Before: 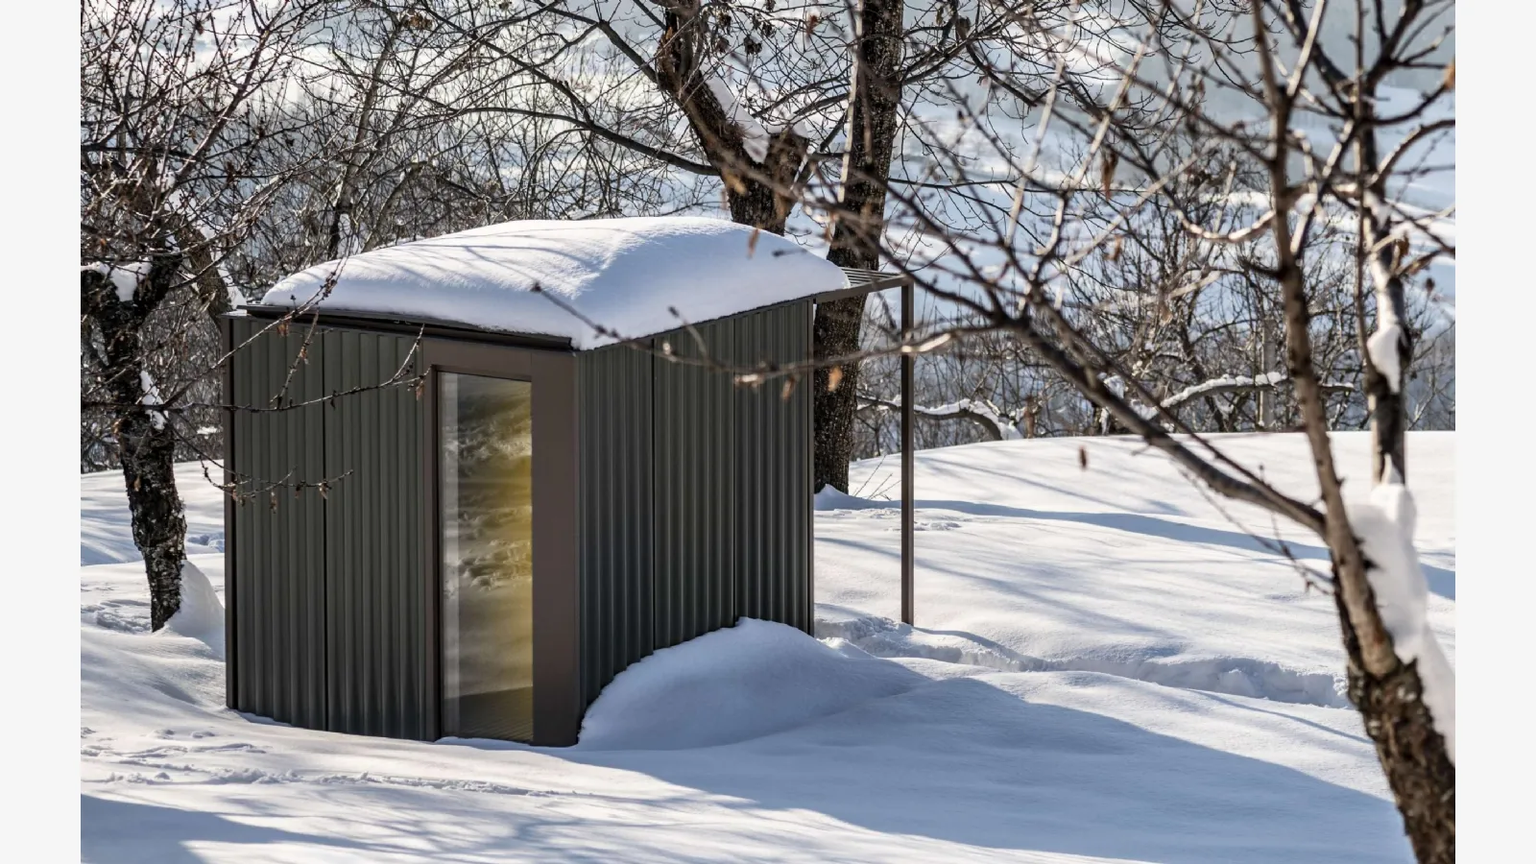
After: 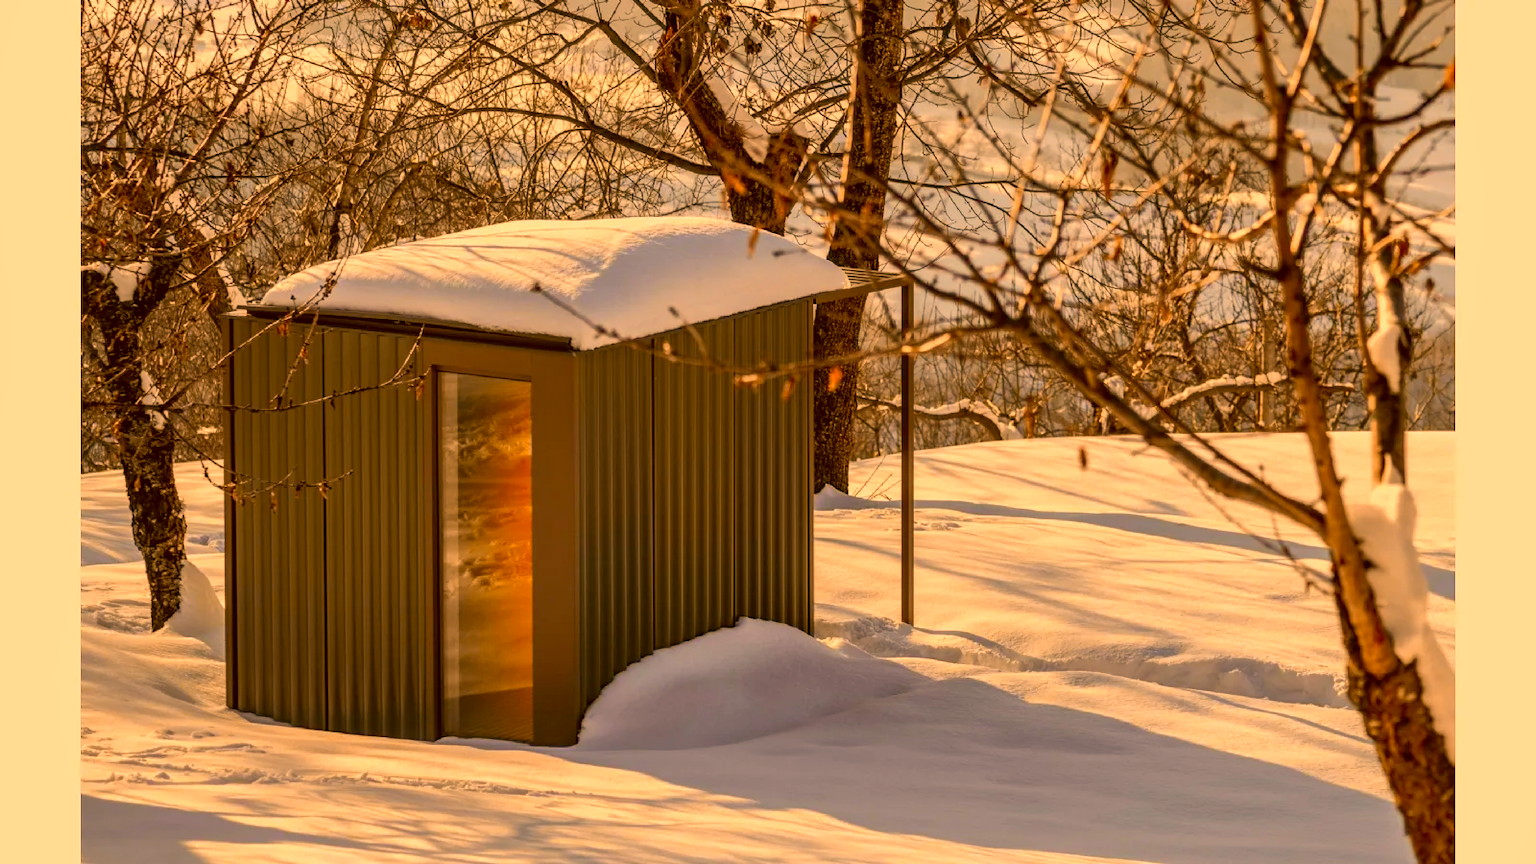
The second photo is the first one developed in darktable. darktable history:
color correction: highlights a* 10.62, highlights b* 30.04, shadows a* 2.71, shadows b* 17.77, saturation 1.76
shadows and highlights: on, module defaults
color zones: curves: ch2 [(0, 0.5) (0.143, 0.5) (0.286, 0.416) (0.429, 0.5) (0.571, 0.5) (0.714, 0.5) (0.857, 0.5) (1, 0.5)]
